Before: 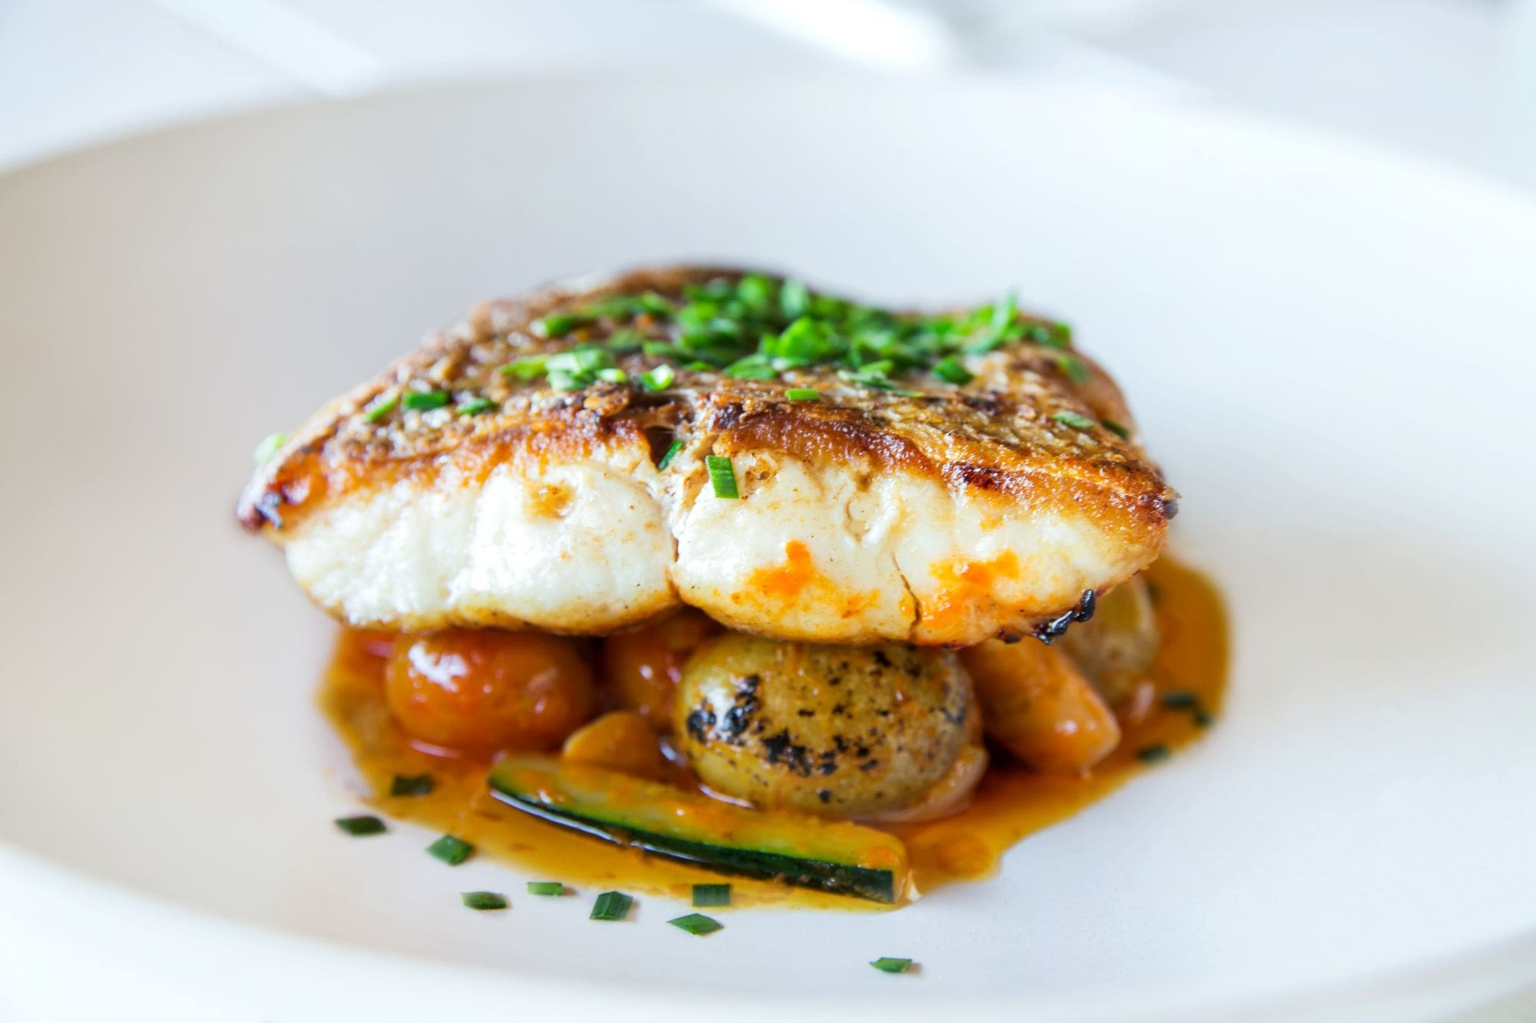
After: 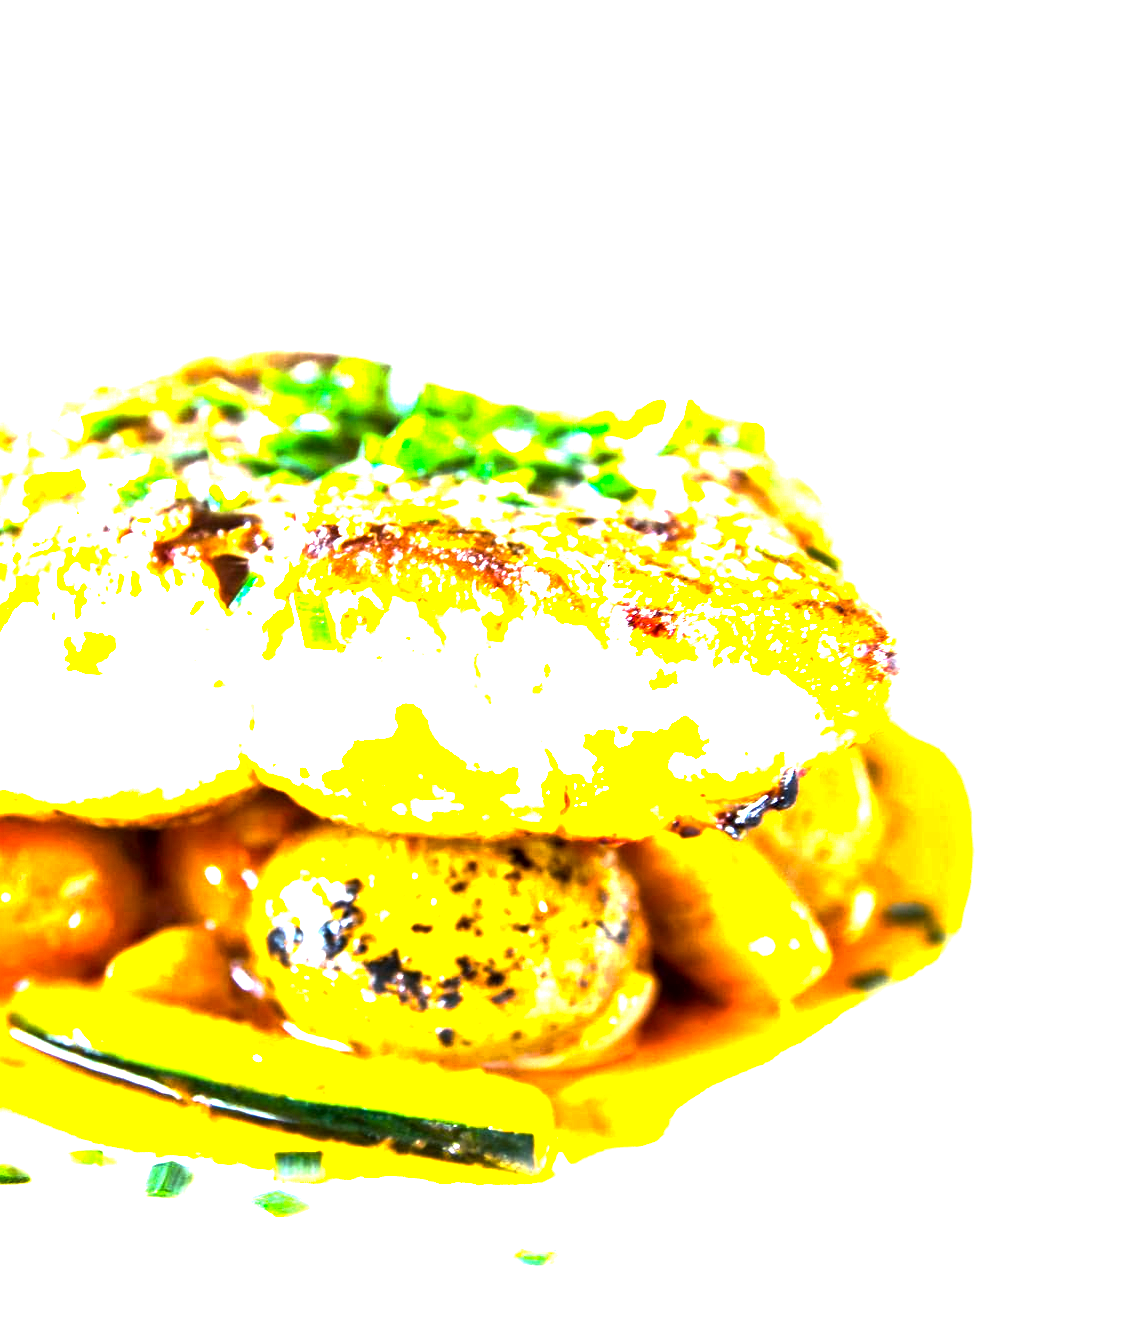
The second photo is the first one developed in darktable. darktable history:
exposure: black level correction 0.001, exposure 1.718 EV, compensate highlight preservation false
crop: left 31.431%, top 0.005%, right 11.716%
color balance rgb: perceptual saturation grading › global saturation 19.304%, perceptual brilliance grading › highlights 74.88%, perceptual brilliance grading › shadows -30.273%, contrast -10.247%
